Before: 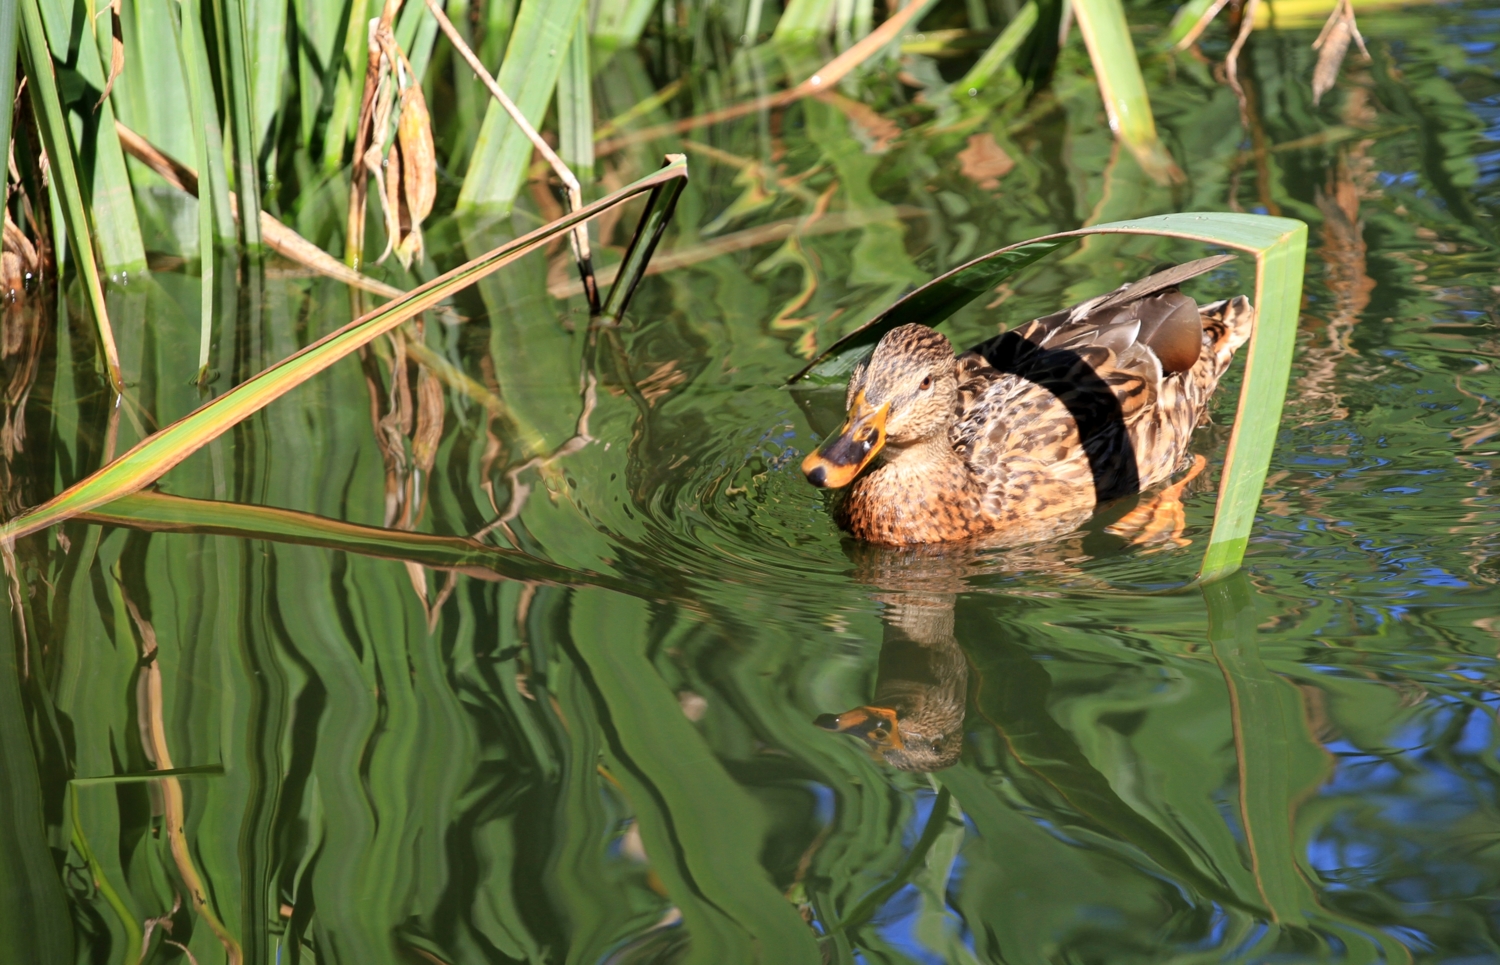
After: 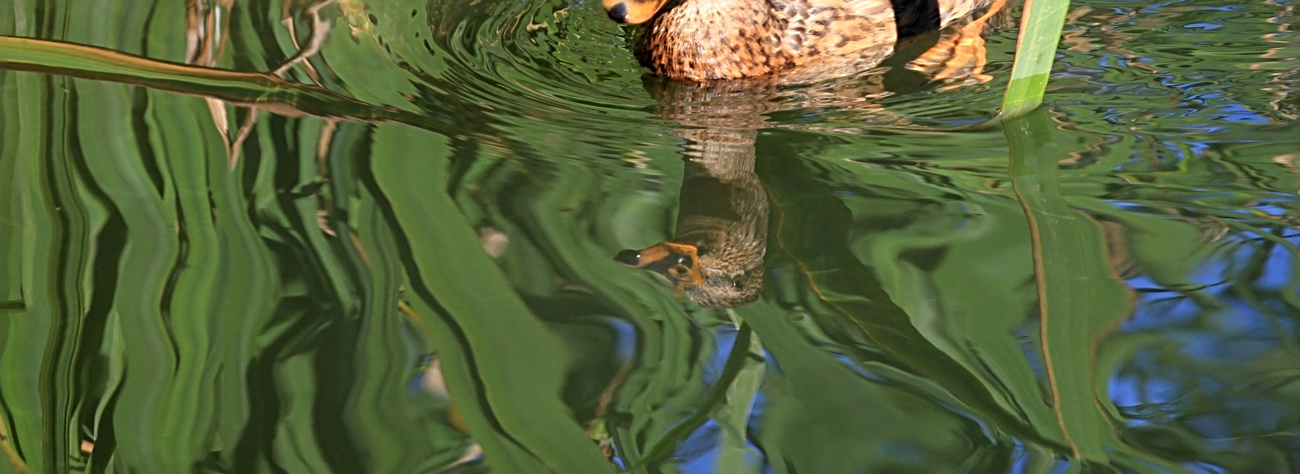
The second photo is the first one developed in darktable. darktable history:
sharpen: radius 3.096
crop and rotate: left 13.289%, top 48.115%, bottom 2.747%
